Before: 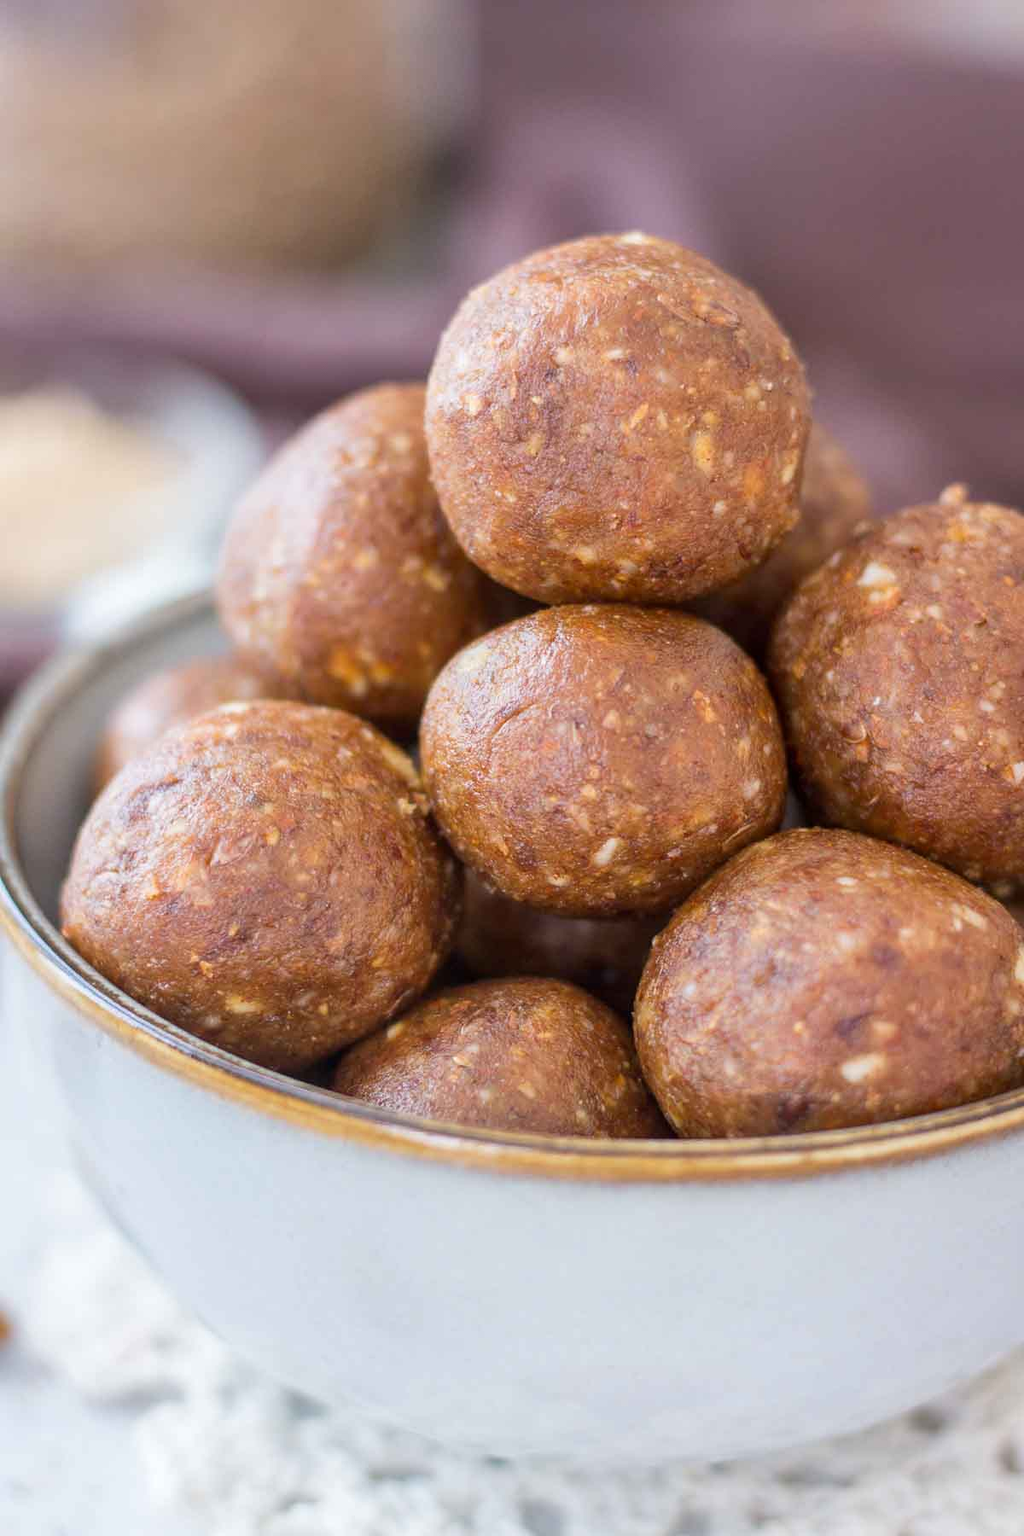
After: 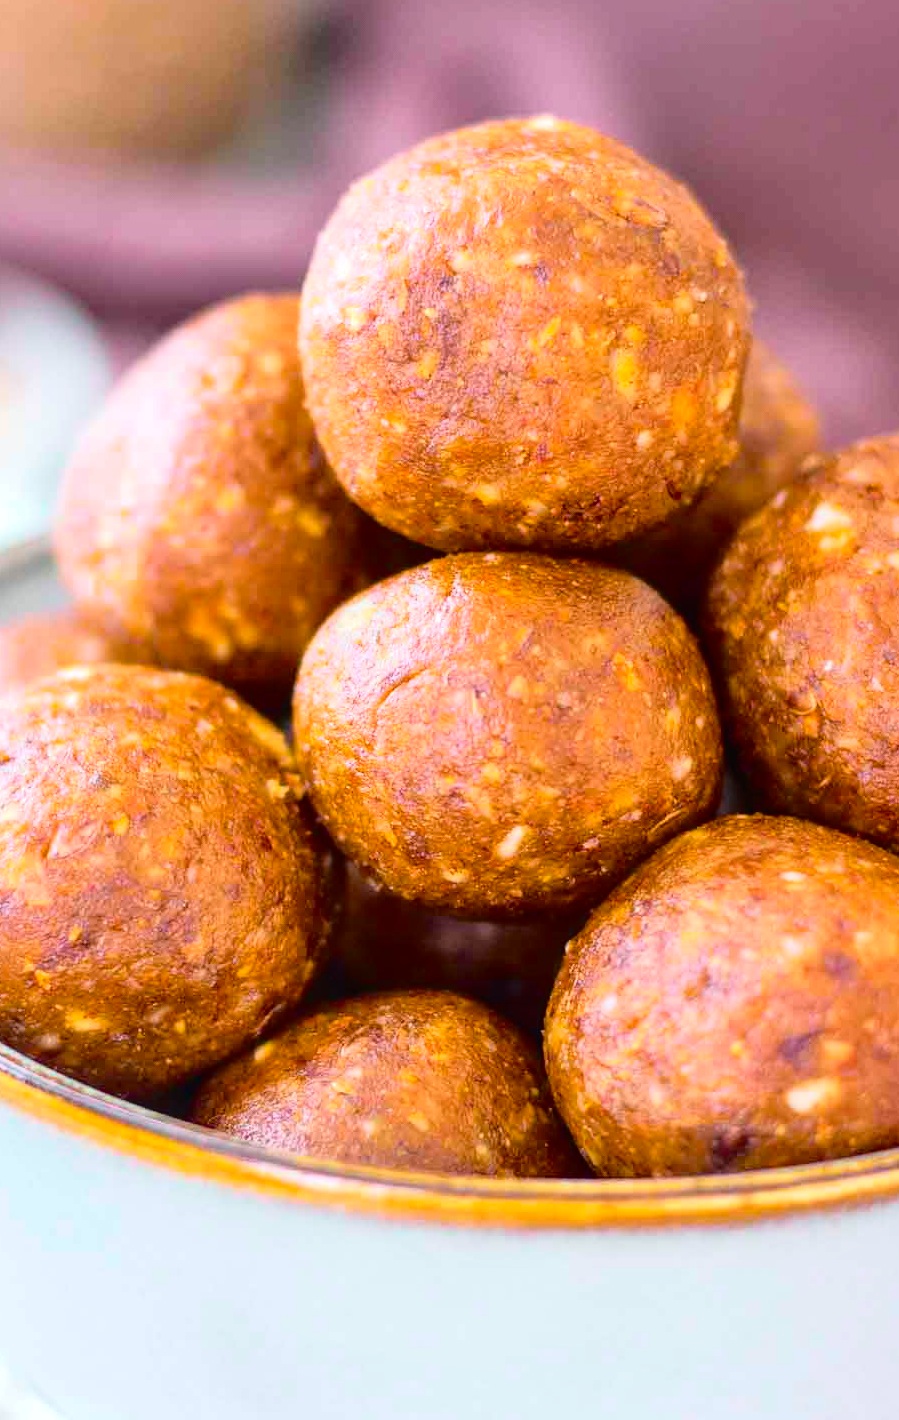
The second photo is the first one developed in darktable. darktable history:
tone curve: curves: ch0 [(0, 0.014) (0.17, 0.099) (0.398, 0.423) (0.728, 0.808) (0.877, 0.91) (0.99, 0.955)]; ch1 [(0, 0) (0.377, 0.325) (0.493, 0.491) (0.505, 0.504) (0.515, 0.515) (0.554, 0.575) (0.623, 0.643) (0.701, 0.718) (1, 1)]; ch2 [(0, 0) (0.423, 0.453) (0.481, 0.485) (0.501, 0.501) (0.531, 0.527) (0.586, 0.597) (0.663, 0.706) (0.717, 0.753) (1, 0.991)], color space Lab, independent channels
color balance rgb: shadows lift › chroma 1.048%, shadows lift › hue 216.92°, linear chroma grading › global chroma 14.763%, perceptual saturation grading › global saturation 25.476%, perceptual brilliance grading › global brilliance 11.009%
crop: left 16.602%, top 8.676%, right 8.439%, bottom 12.415%
shadows and highlights: shadows 10.59, white point adjustment 1.03, highlights -38.87
